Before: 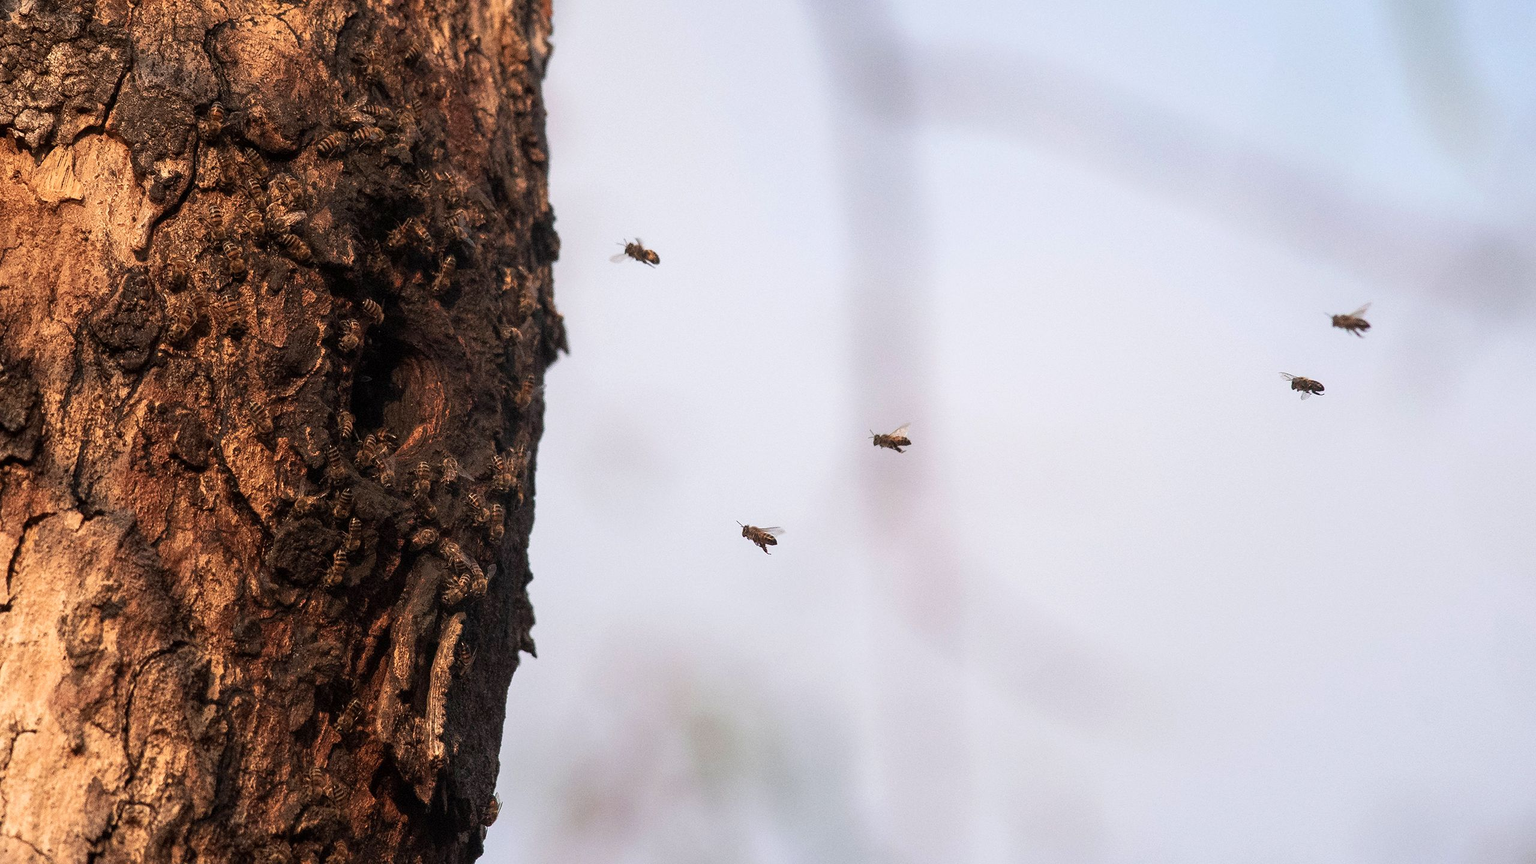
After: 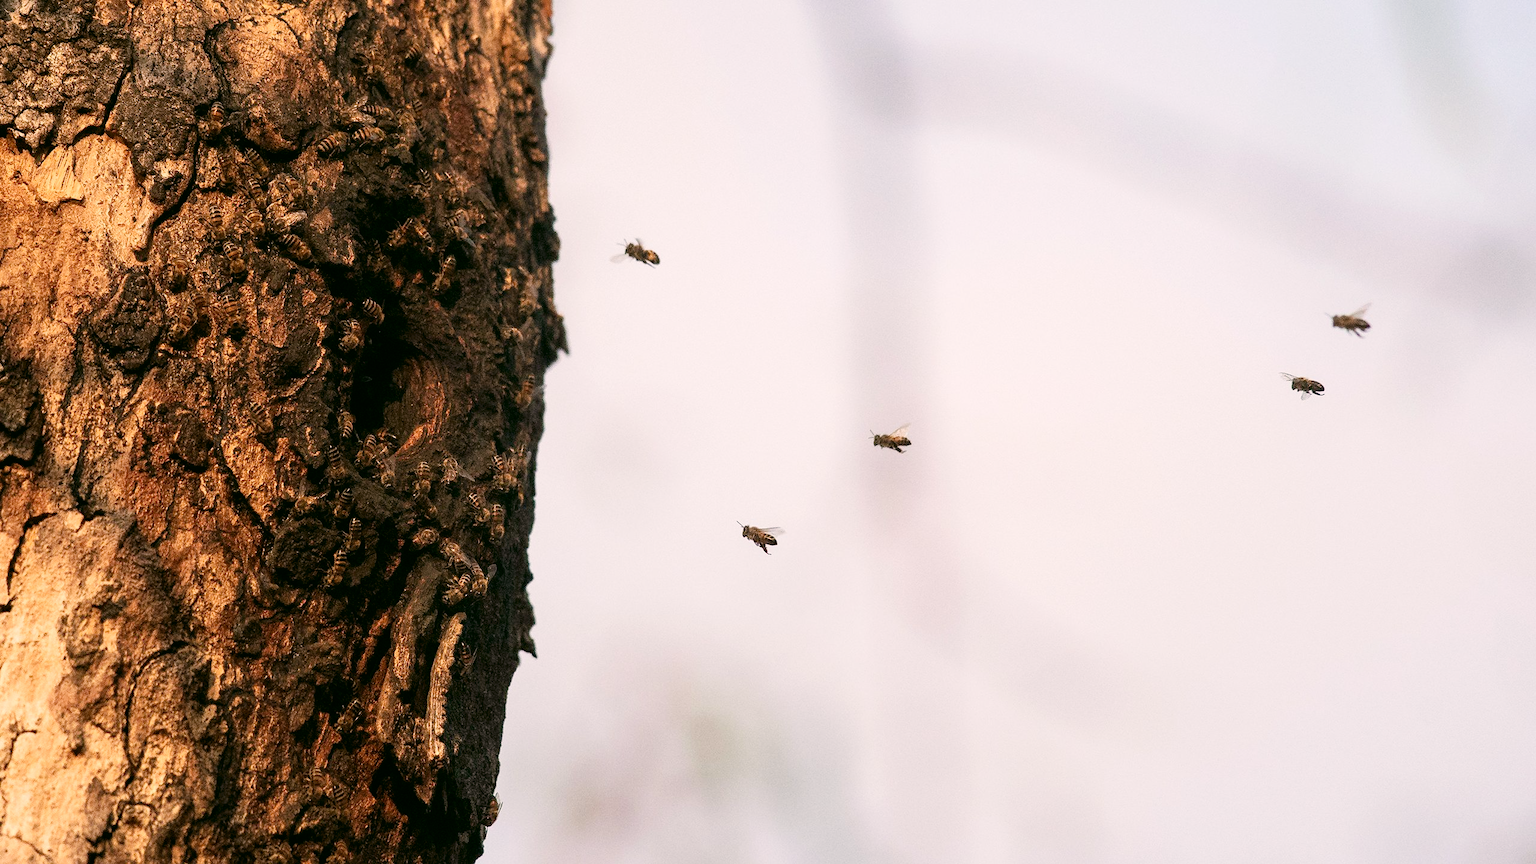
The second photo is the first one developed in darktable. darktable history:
tone curve: curves: ch0 [(0, 0) (0.004, 0.001) (0.133, 0.112) (0.325, 0.362) (0.832, 0.893) (1, 1)], preserve colors none
color correction: highlights a* 4.48, highlights b* 4.98, shadows a* -7.08, shadows b* 4.83
